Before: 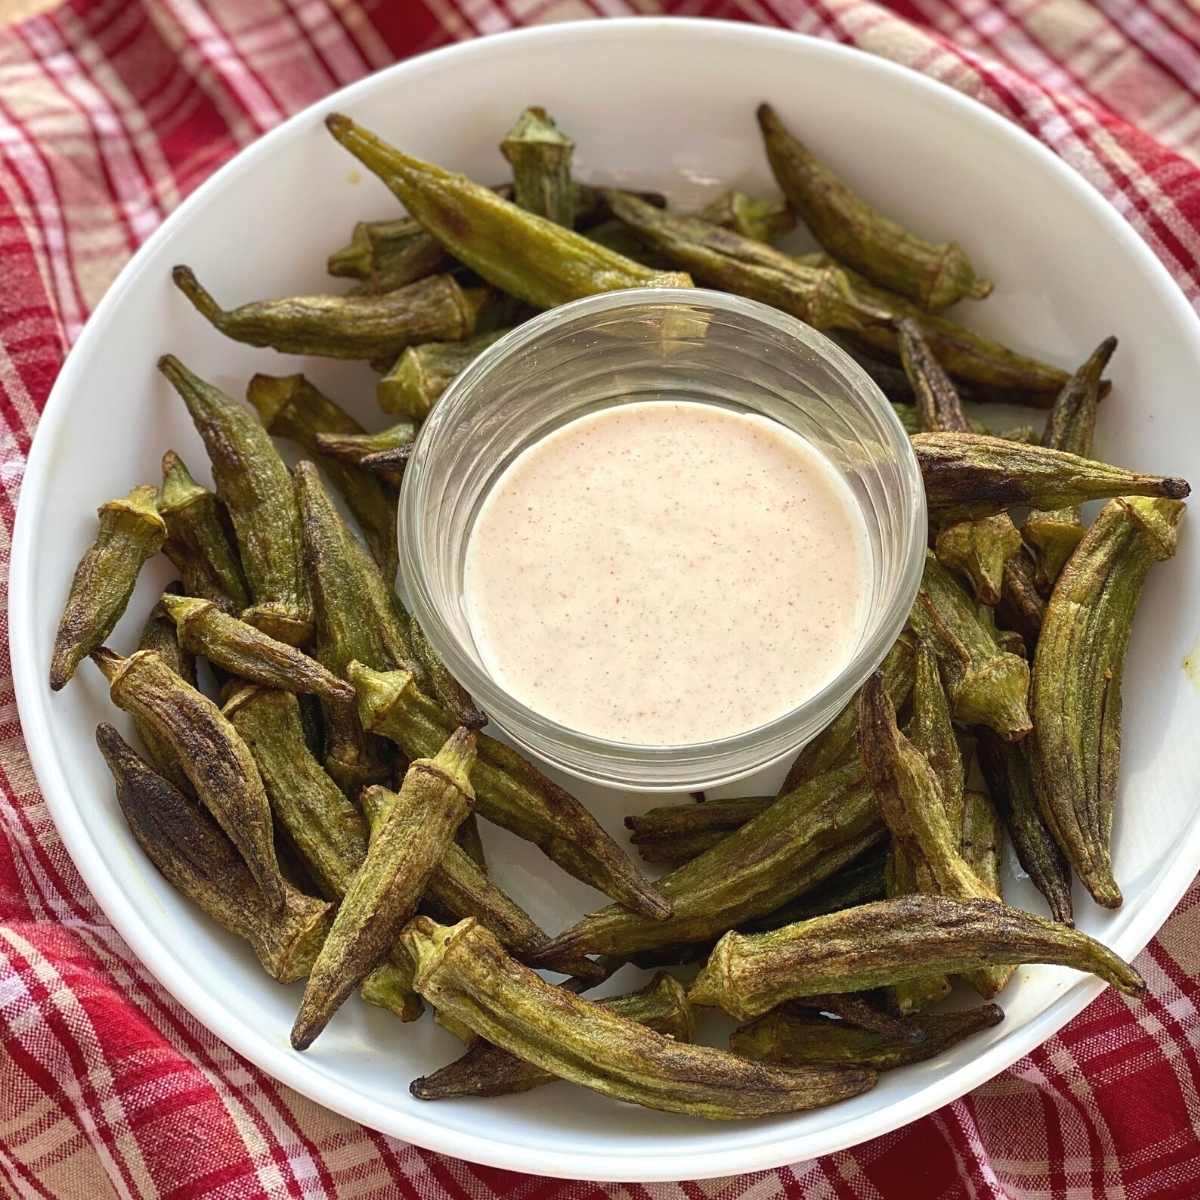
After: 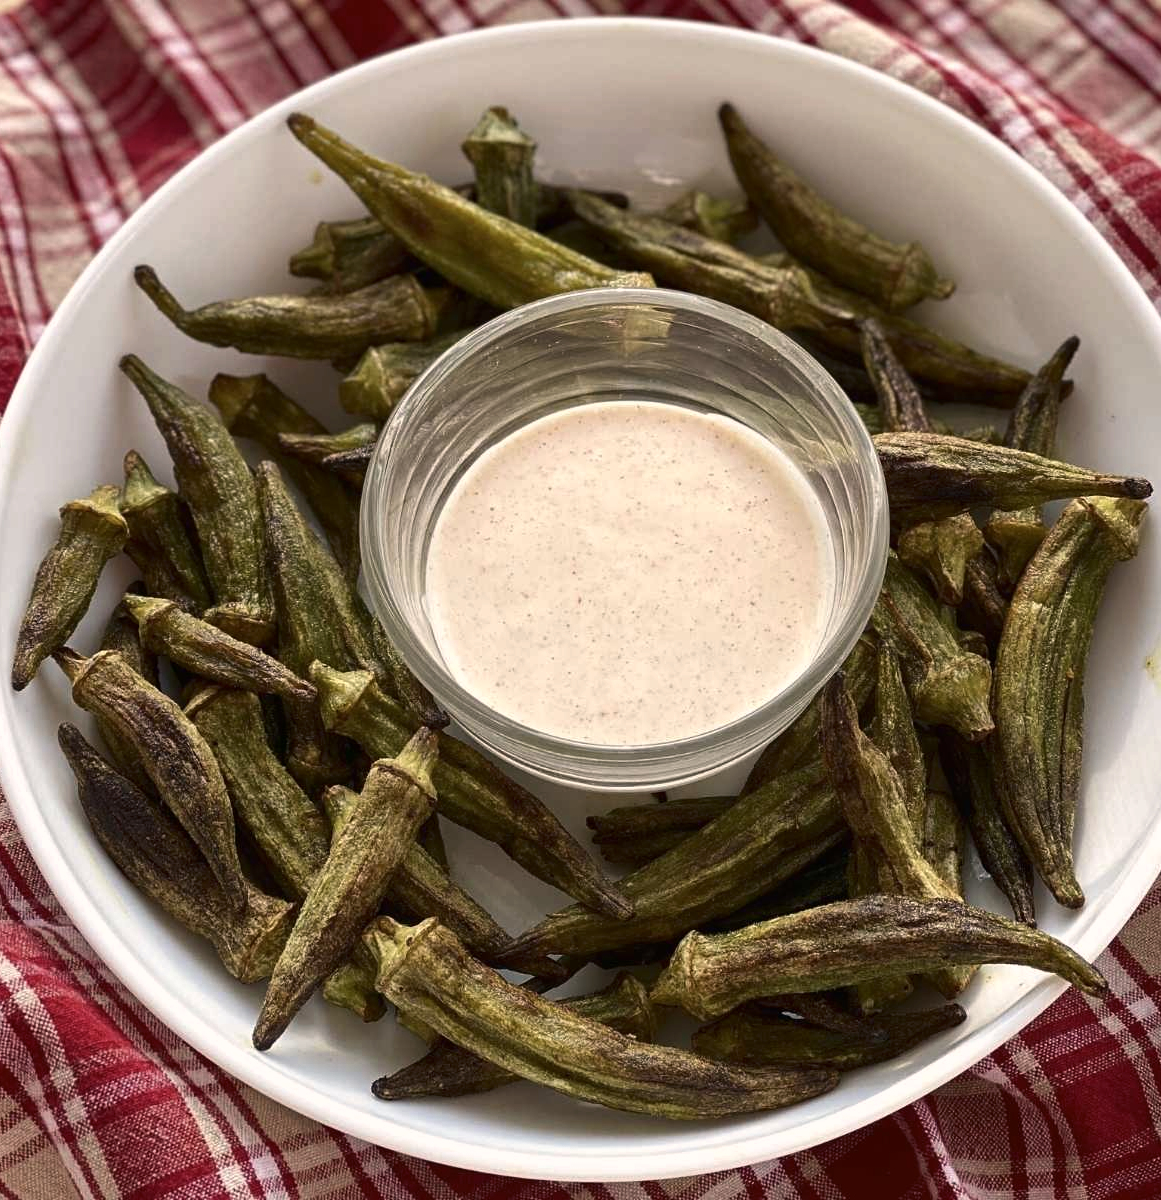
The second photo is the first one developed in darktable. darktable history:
color correction: highlights a* 5.59, highlights b* 5.24, saturation 0.68
crop and rotate: left 3.238%
contrast brightness saturation: contrast 0.07, brightness -0.14, saturation 0.11
